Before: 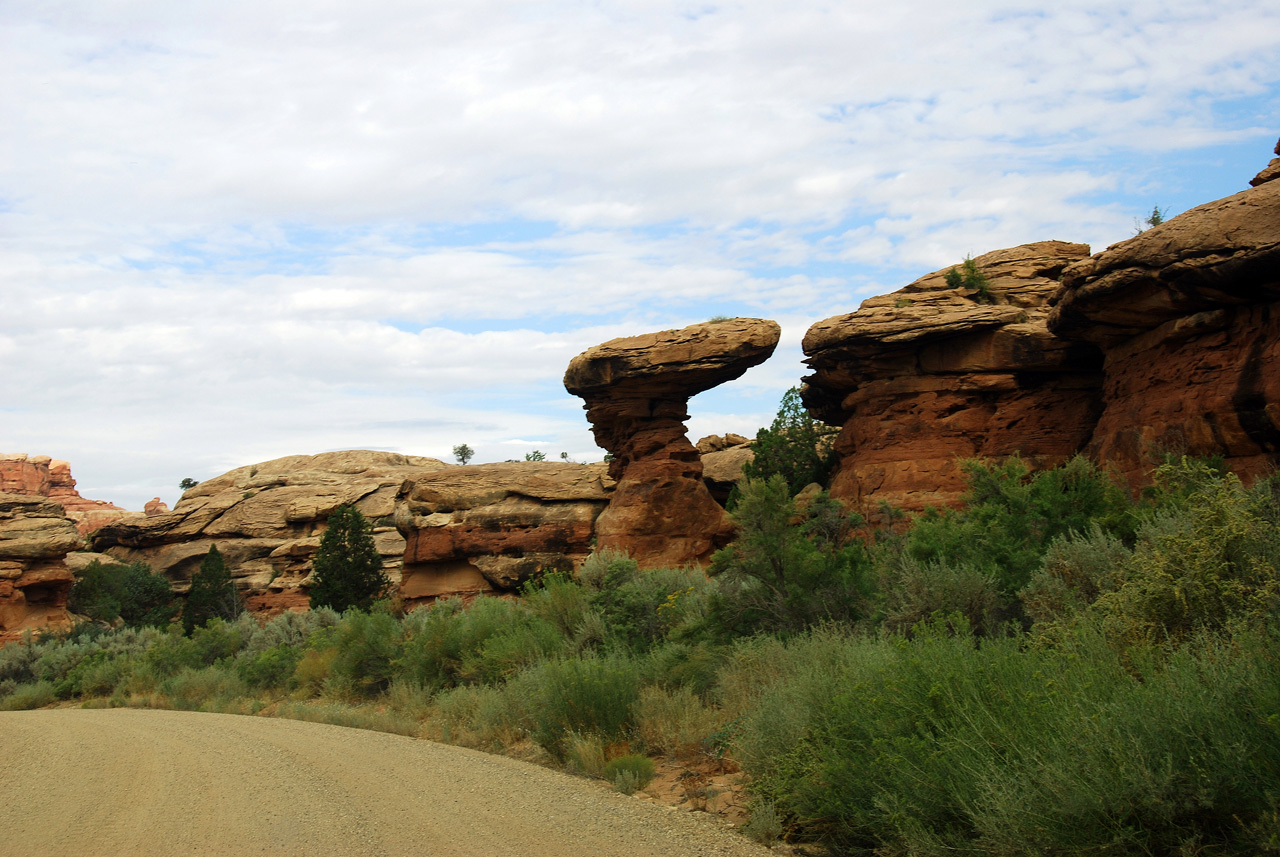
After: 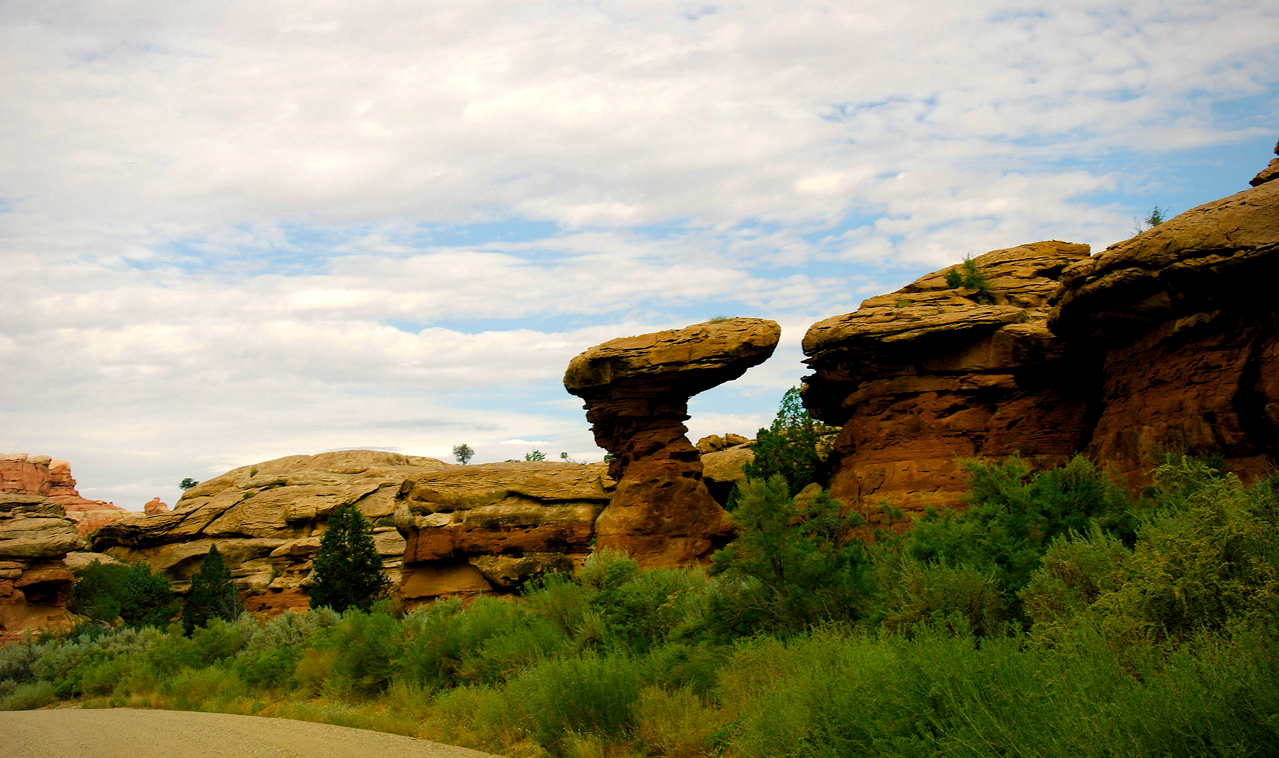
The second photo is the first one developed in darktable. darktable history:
vignetting: fall-off radius 93.87%
shadows and highlights: shadows 10, white point adjustment 1, highlights -40
color balance rgb: shadows lift › chroma 3%, shadows lift › hue 240.84°, highlights gain › chroma 3%, highlights gain › hue 73.2°, global offset › luminance -0.5%, perceptual saturation grading › global saturation 20%, perceptual saturation grading › highlights -25%, perceptual saturation grading › shadows 50%, global vibrance 25.26%
crop and rotate: top 0%, bottom 11.49%
